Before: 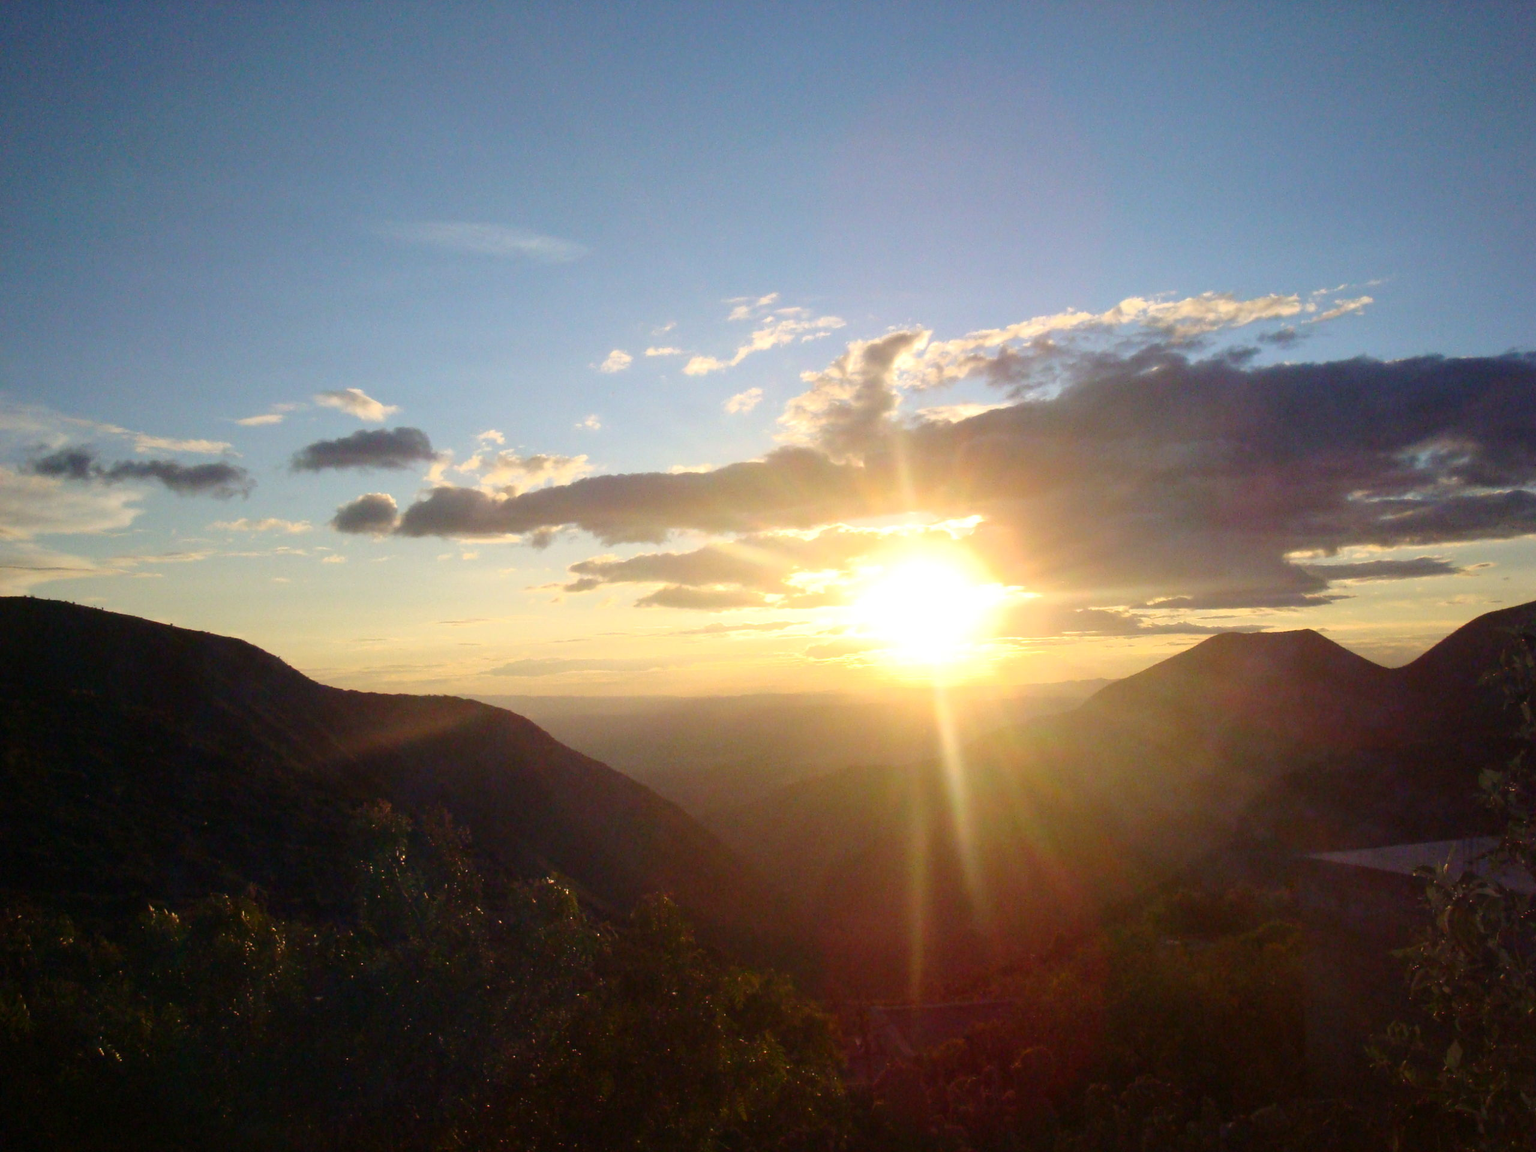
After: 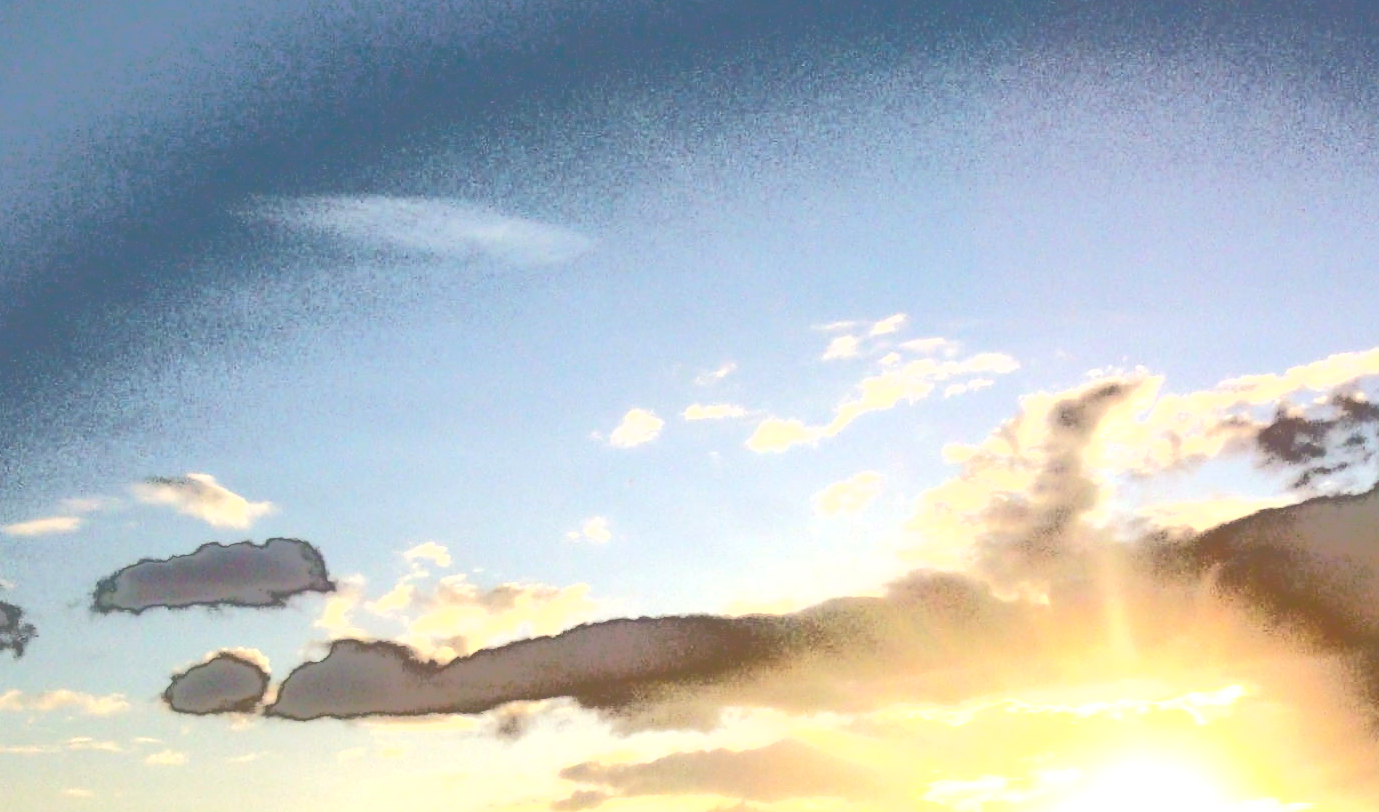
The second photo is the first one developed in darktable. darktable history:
exposure: black level correction -0.002, exposure 0.54 EV, compensate highlight preservation false
fill light: exposure -0.73 EV, center 0.69, width 2.2
crop: left 15.306%, top 9.065%, right 30.789%, bottom 48.638%
